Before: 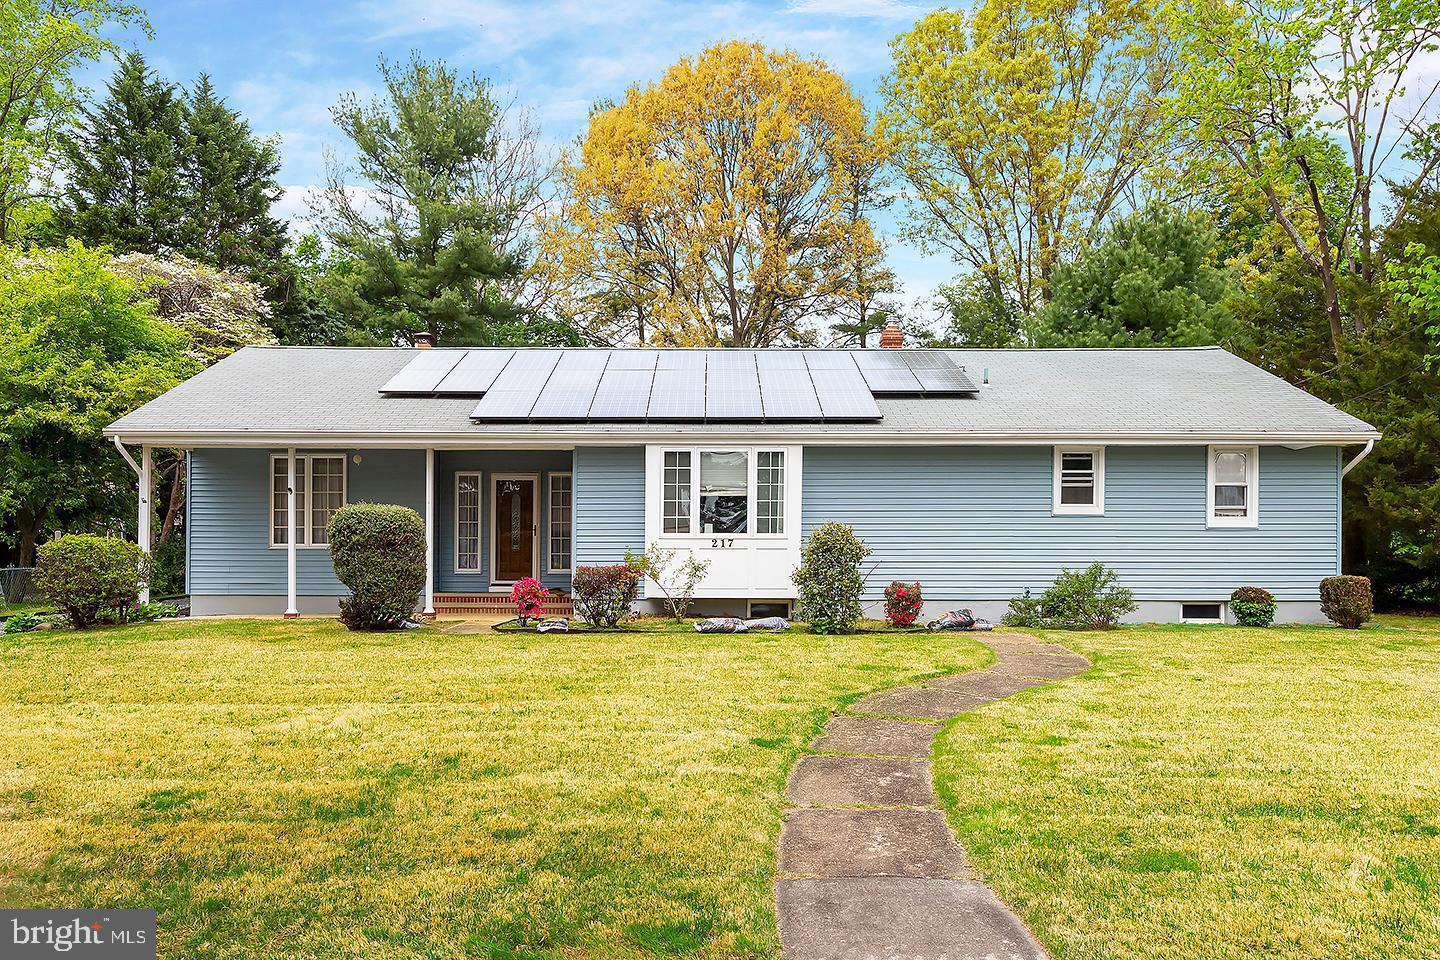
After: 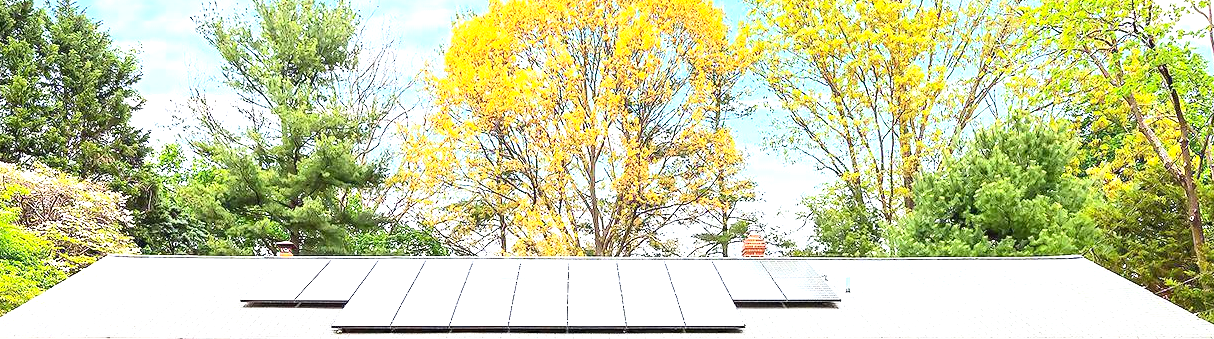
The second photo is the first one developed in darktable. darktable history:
crop and rotate: left 9.629%, top 9.481%, right 6.008%, bottom 55.14%
contrast brightness saturation: contrast 0.2, brightness 0.142, saturation 0.144
exposure: exposure 1.146 EV, compensate exposure bias true, compensate highlight preservation false
